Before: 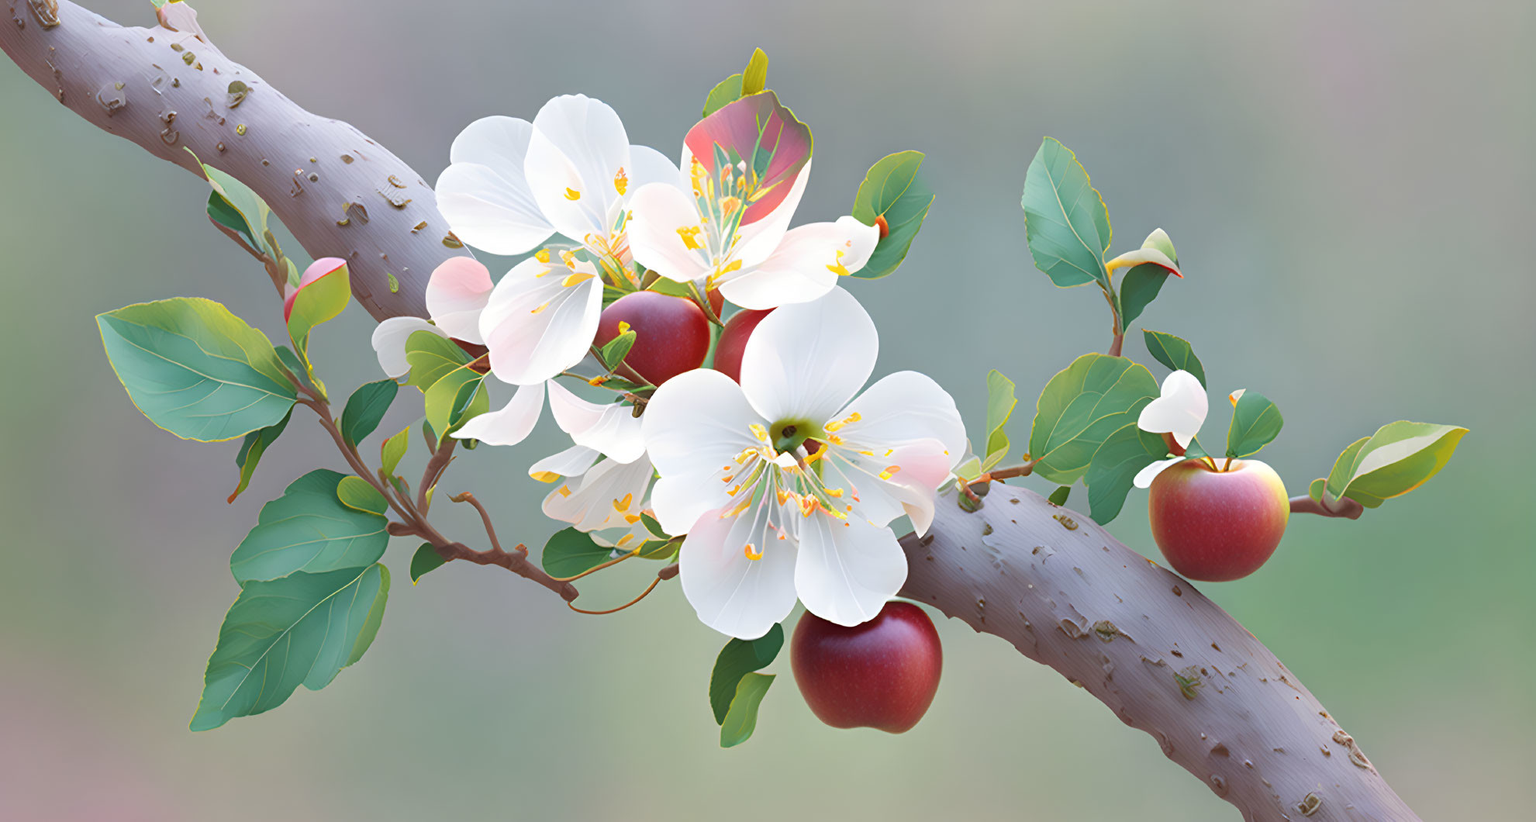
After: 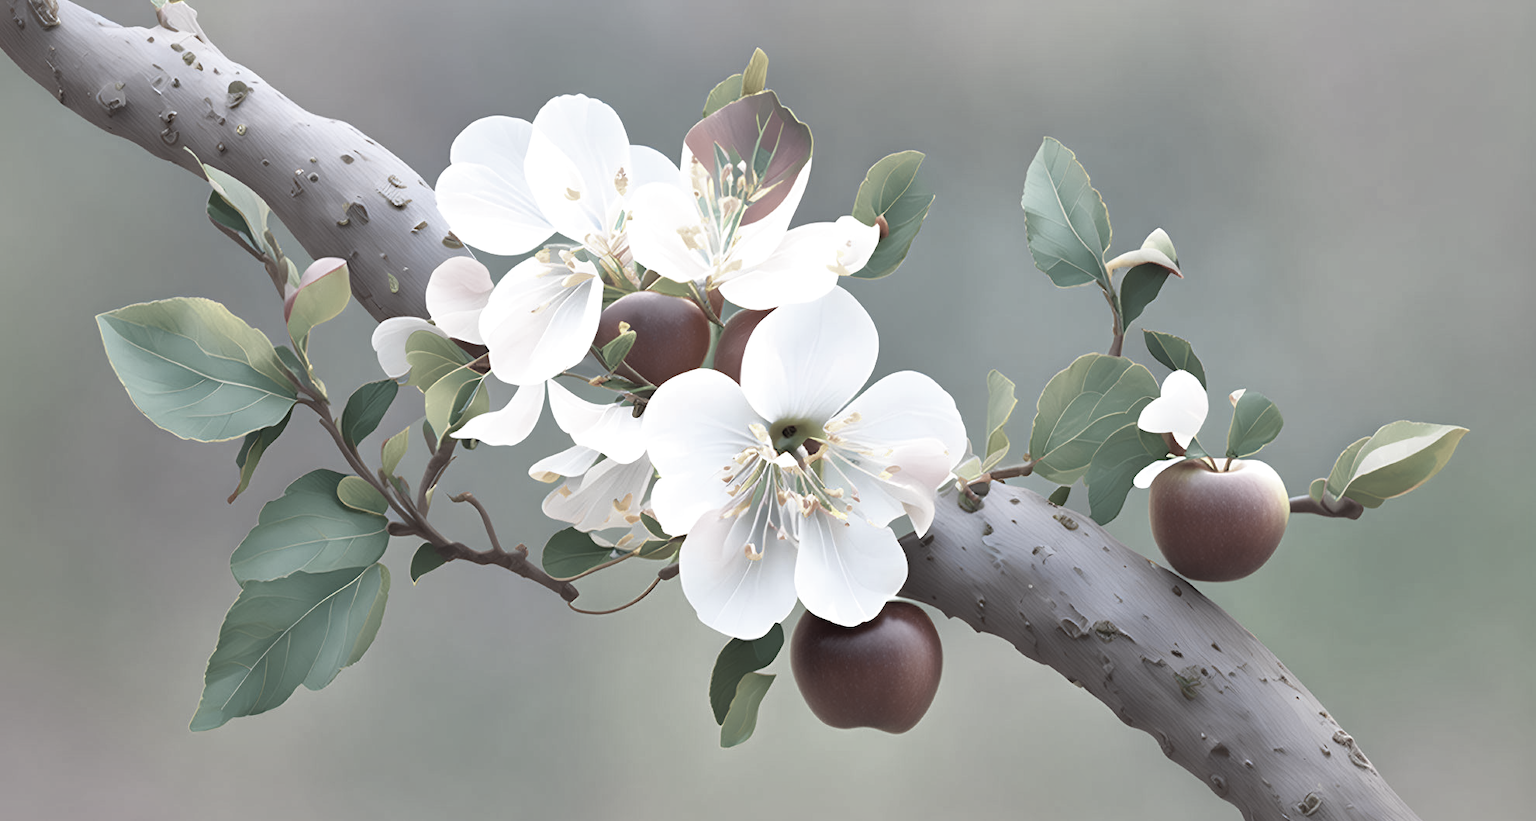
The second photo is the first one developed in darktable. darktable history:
shadows and highlights: on, module defaults
exposure: exposure -0.116 EV, compensate exposure bias true, compensate highlight preservation false
color zones: curves: ch1 [(0.238, 0.163) (0.476, 0.2) (0.733, 0.322) (0.848, 0.134)]
filmic rgb: white relative exposure 2.2 EV, hardness 6.97
